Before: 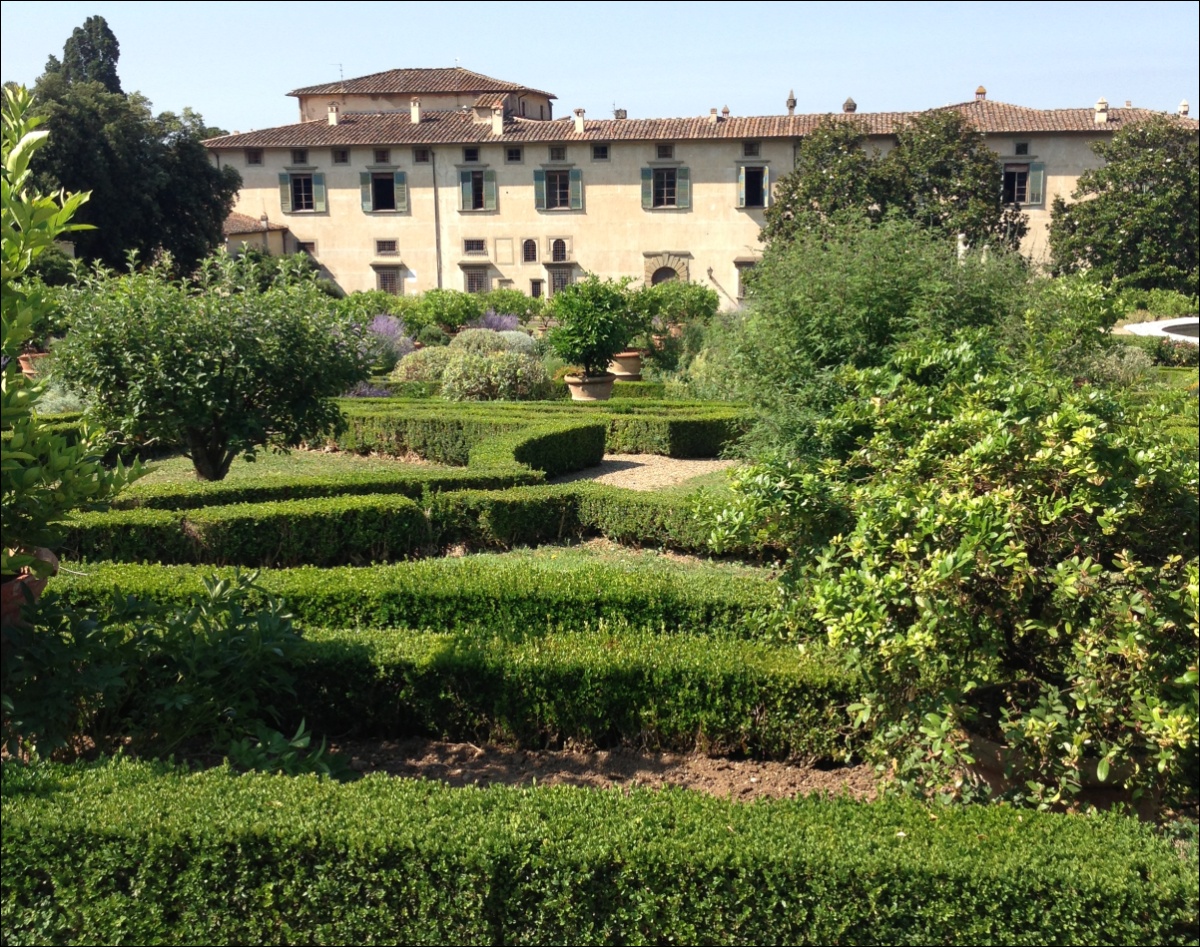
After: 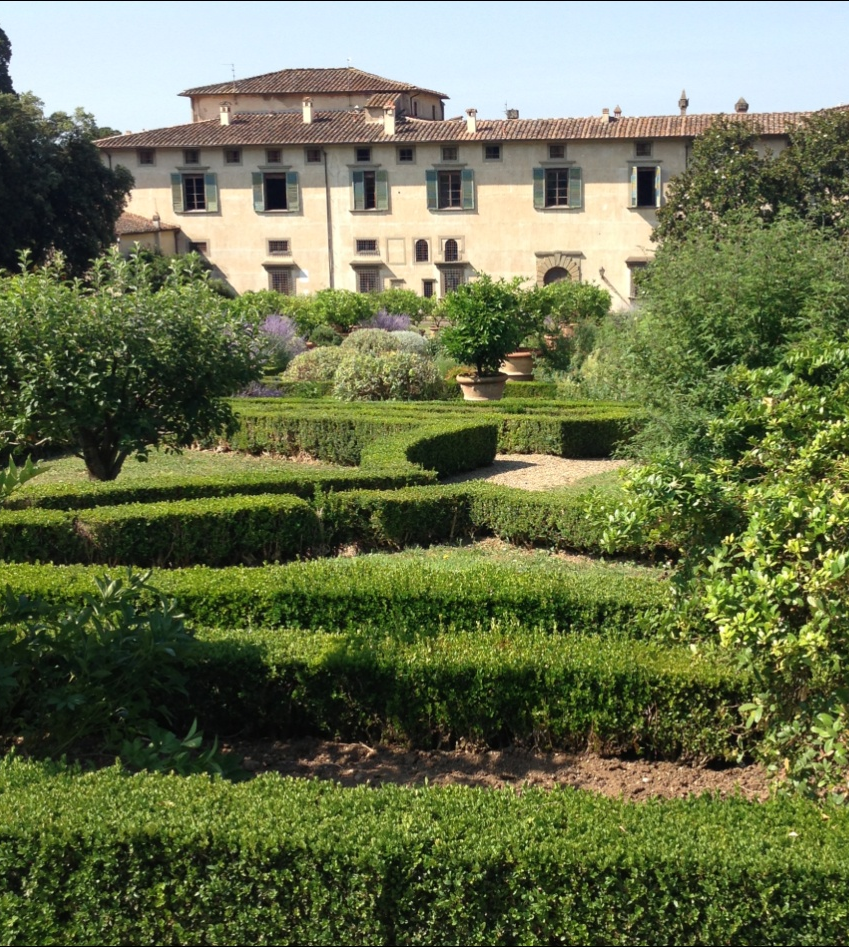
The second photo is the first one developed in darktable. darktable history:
tone equalizer: on, module defaults
crop and rotate: left 9.061%, right 20.142%
